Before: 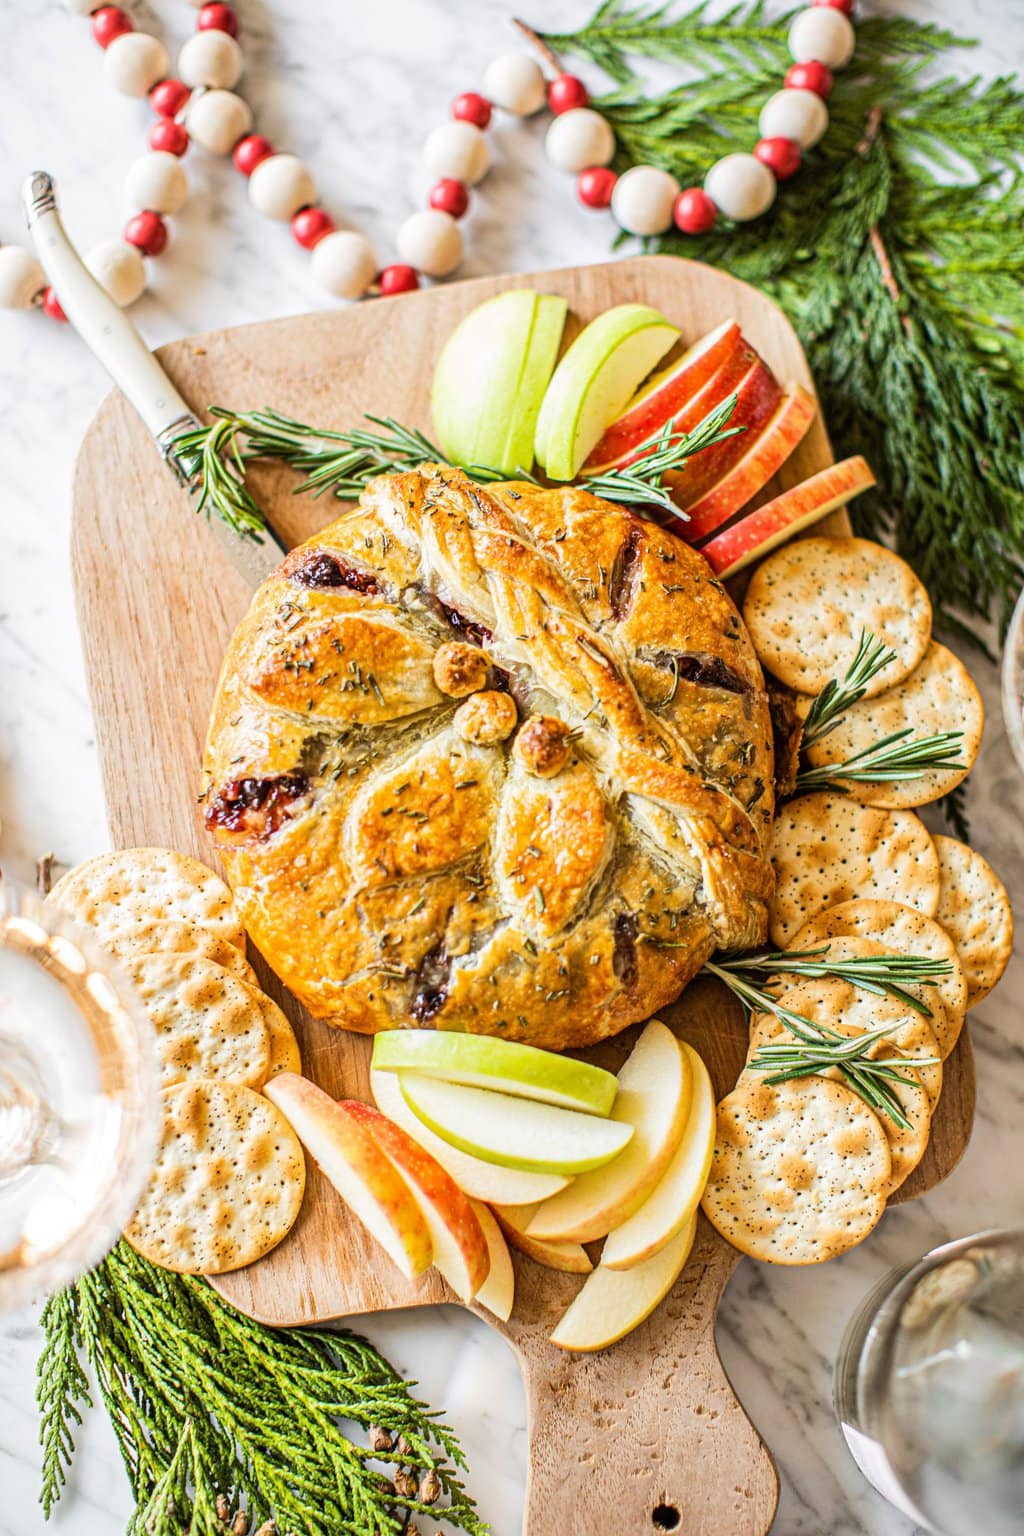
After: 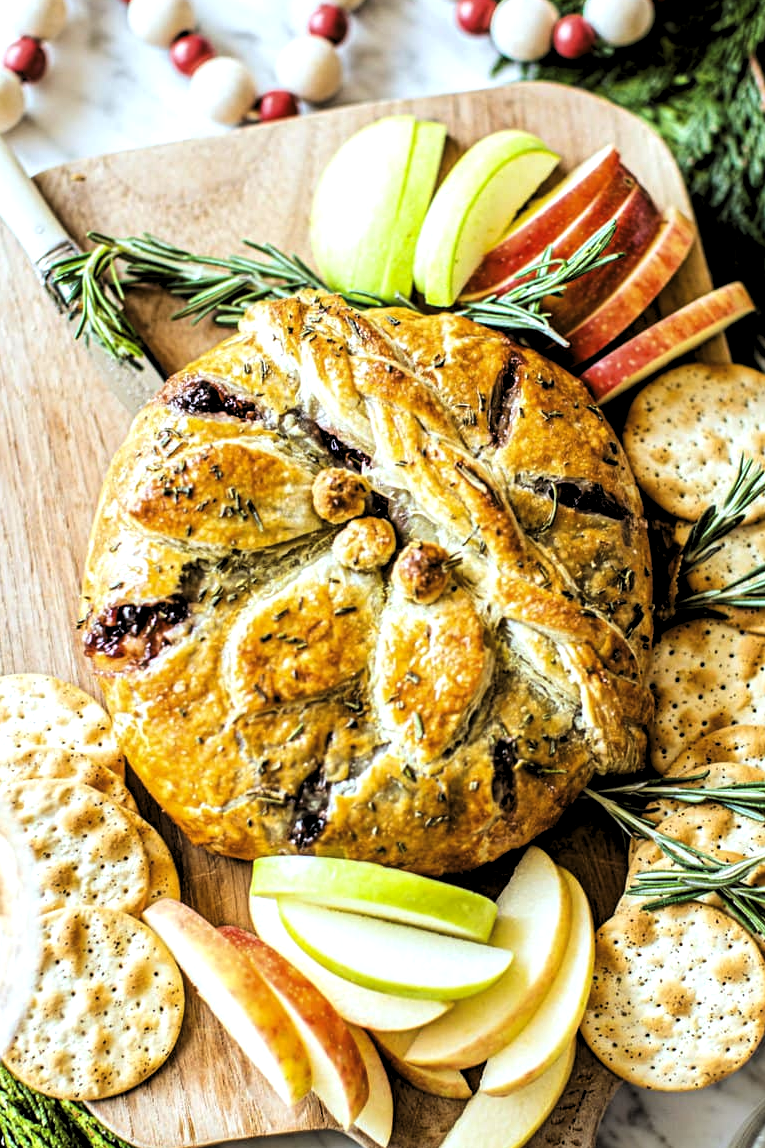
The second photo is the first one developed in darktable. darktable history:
white balance: red 0.925, blue 1.046
crop and rotate: left 11.831%, top 11.346%, right 13.429%, bottom 13.899%
levels: levels [0.182, 0.542, 0.902]
